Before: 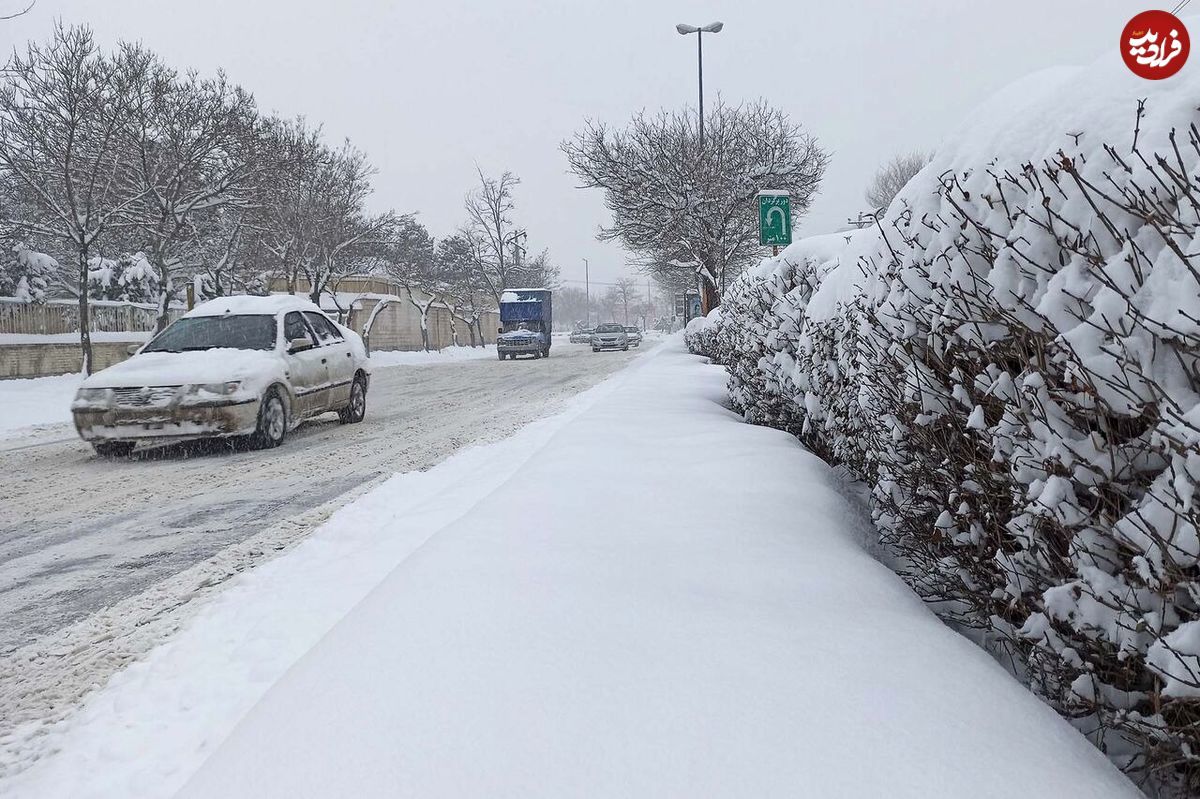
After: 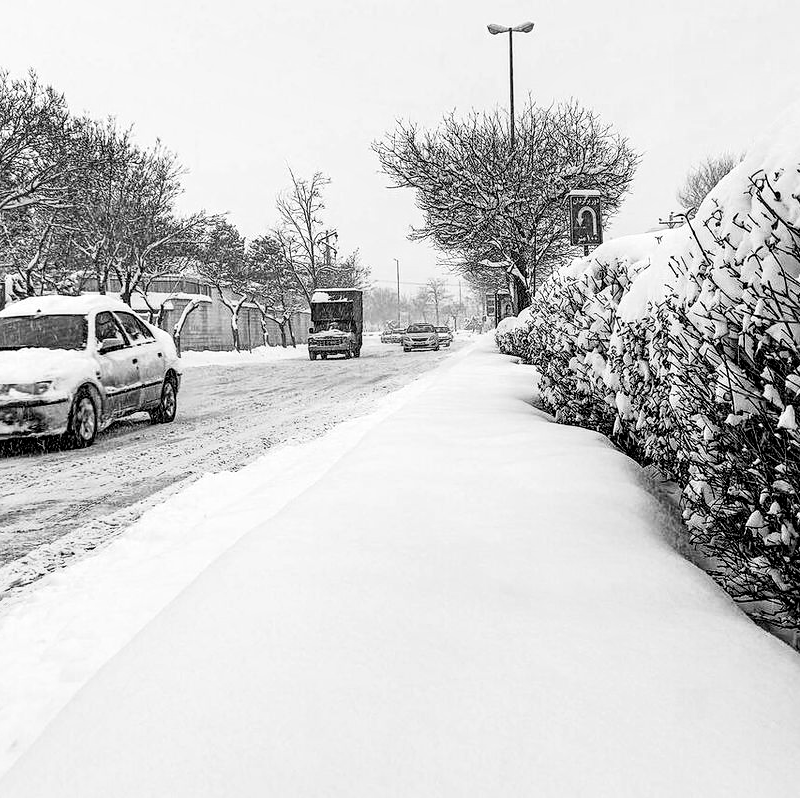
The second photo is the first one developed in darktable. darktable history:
crop and rotate: left 15.754%, right 17.579%
contrast brightness saturation: contrast 0.14, brightness 0.21
local contrast: highlights 80%, shadows 57%, detail 175%, midtone range 0.602
monochrome: a 32, b 64, size 2.3
white balance: red 1.042, blue 1.17
filmic rgb: white relative exposure 2.45 EV, hardness 6.33
sharpen: amount 0.2
